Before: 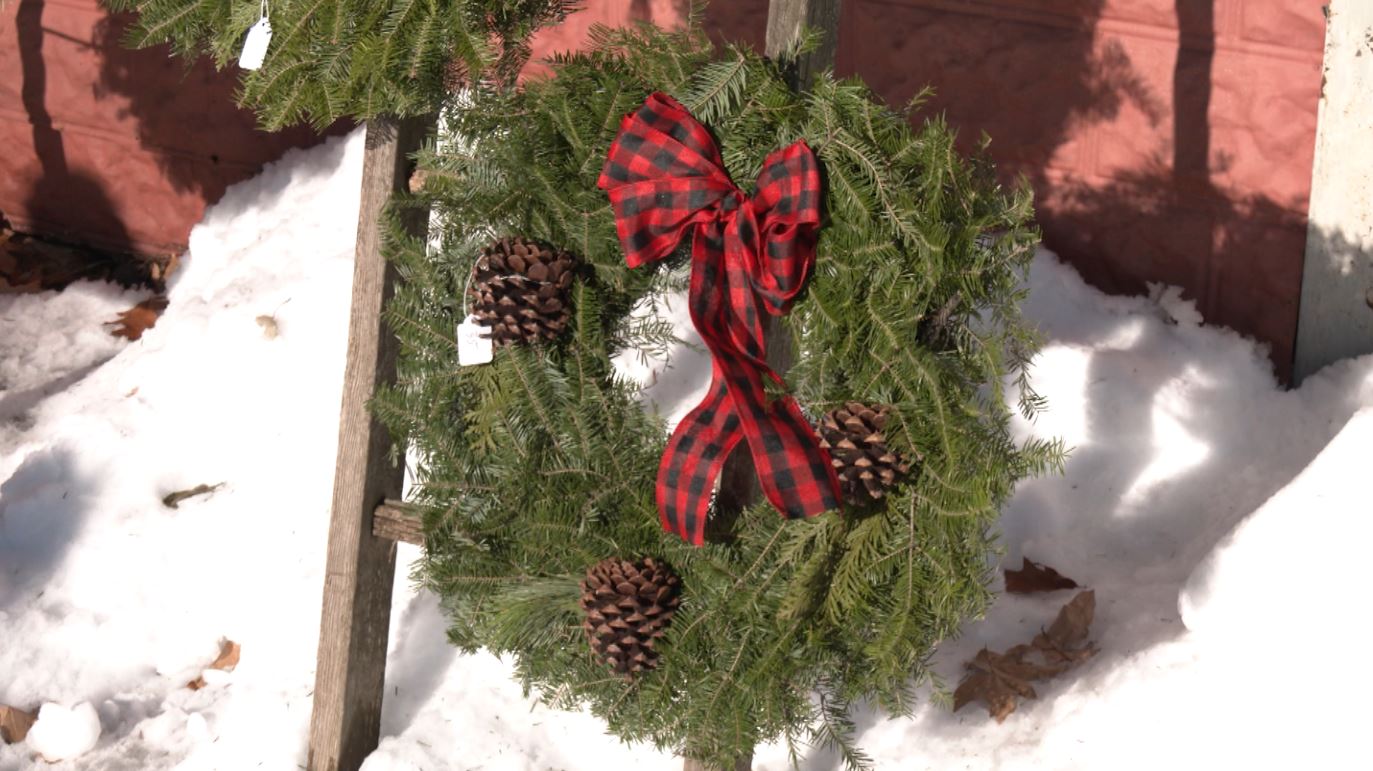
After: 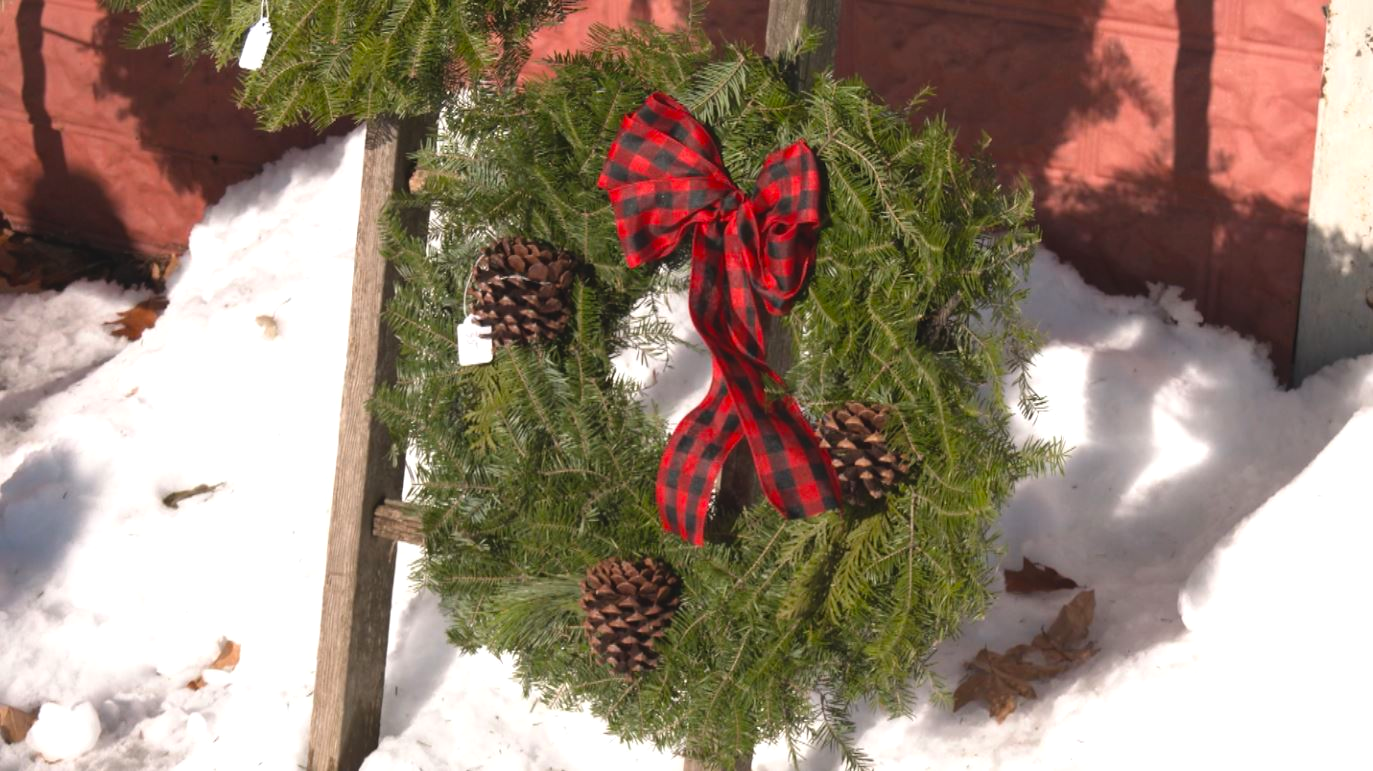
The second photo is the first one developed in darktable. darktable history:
exposure: black level correction -0.005, exposure 0.054 EV, compensate highlight preservation false
color balance: output saturation 120%
